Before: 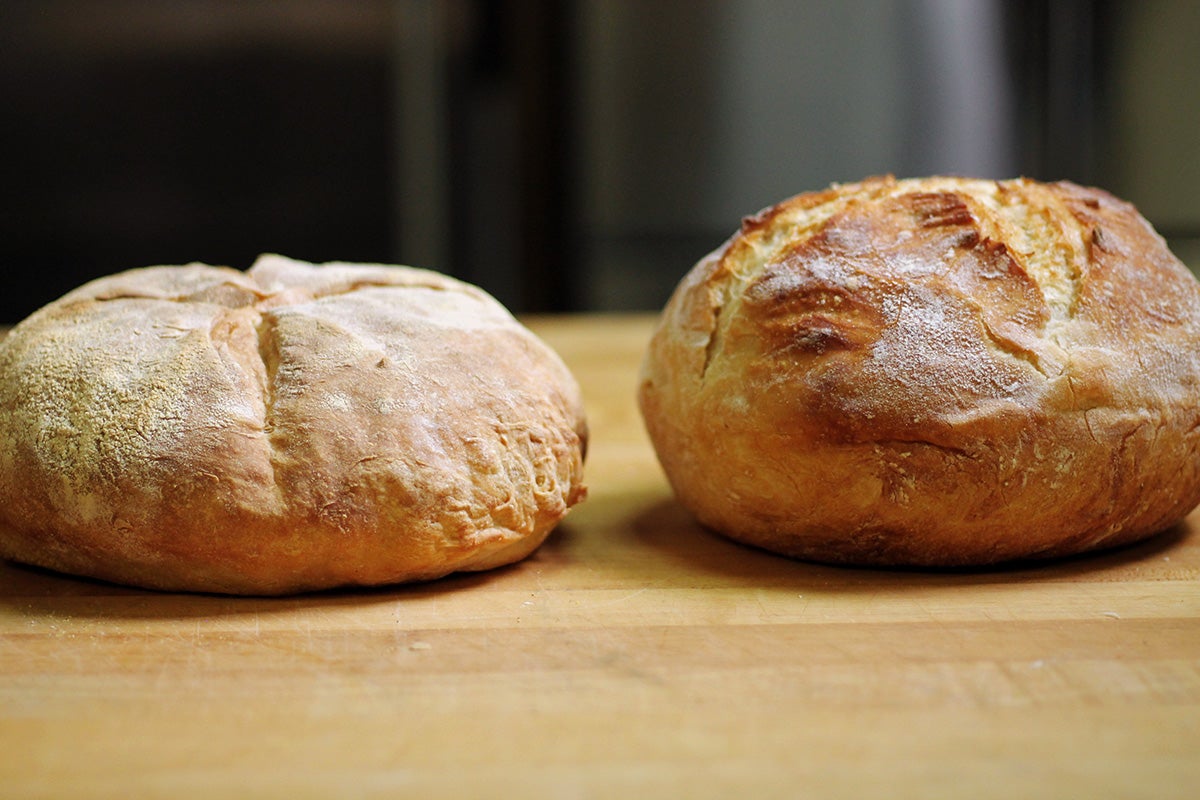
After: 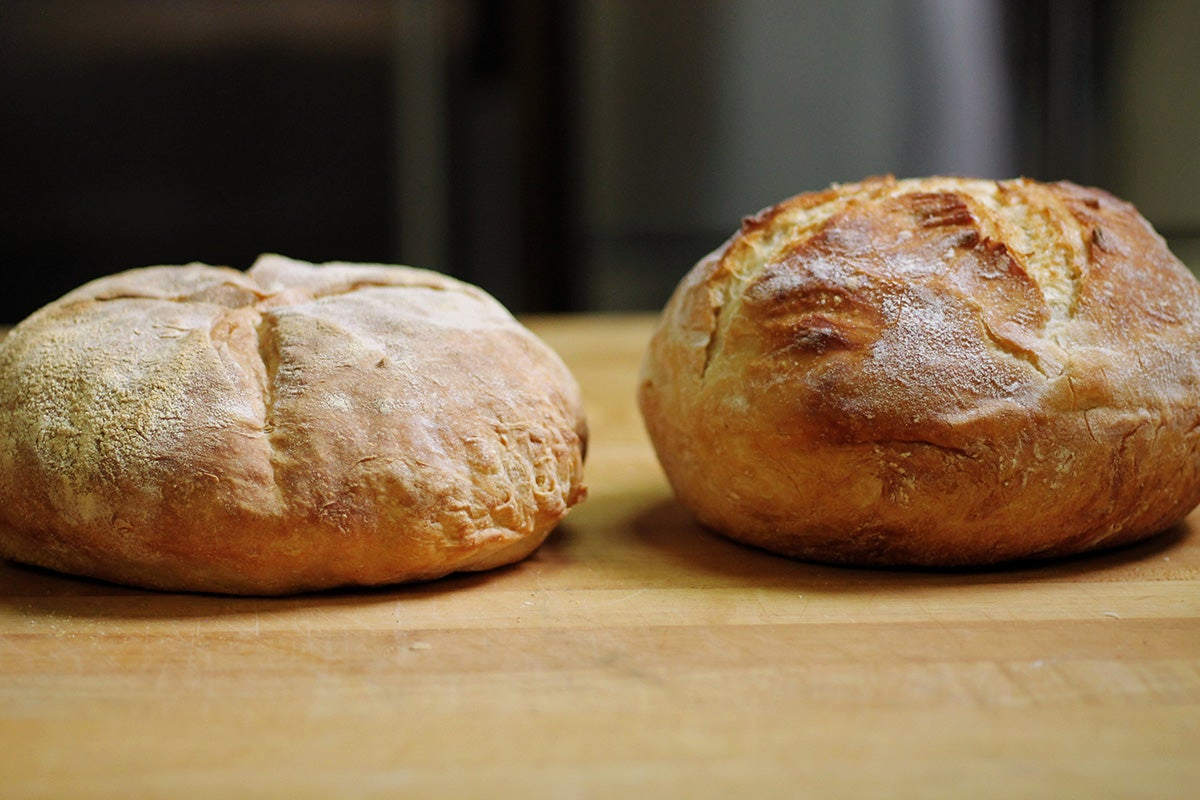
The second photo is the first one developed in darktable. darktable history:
exposure: exposure -0.157 EV, compensate exposure bias true, compensate highlight preservation false
tone curve: color space Lab, independent channels, preserve colors none
